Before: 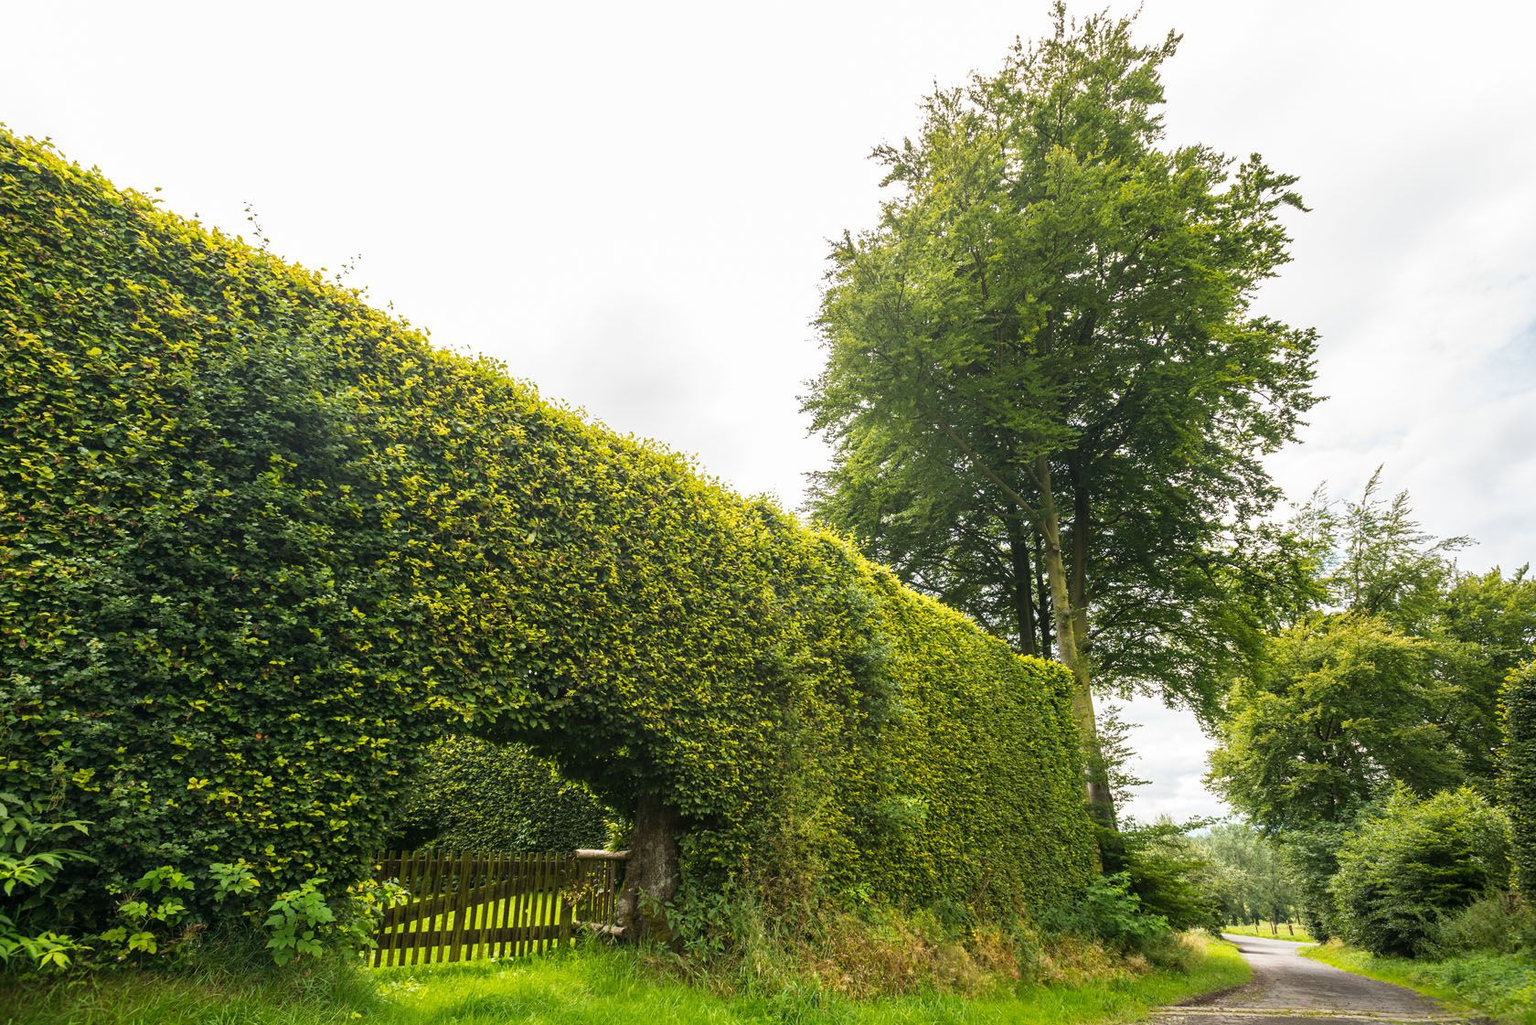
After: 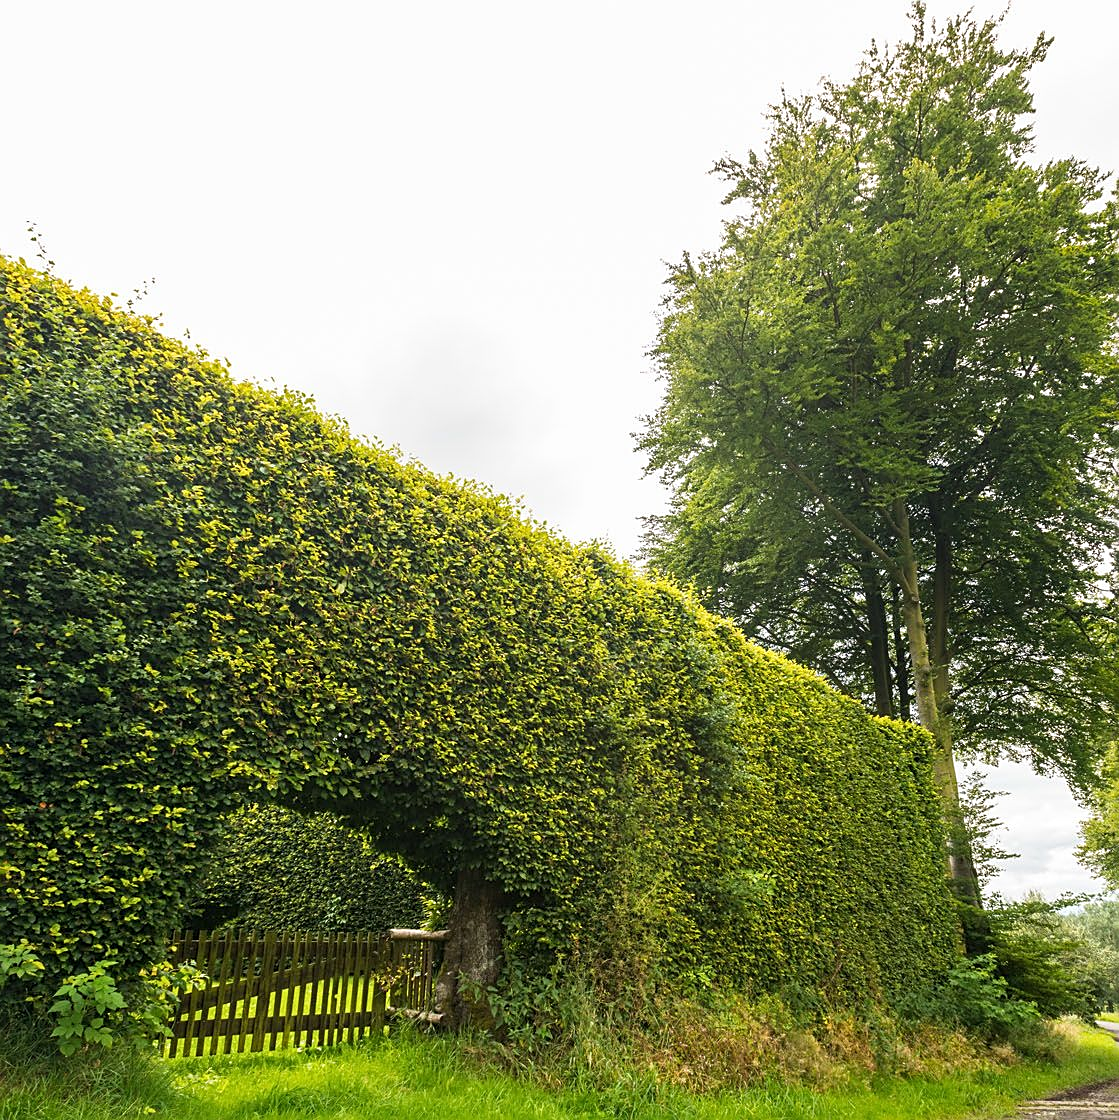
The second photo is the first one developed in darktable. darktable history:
sharpen: on, module defaults
crop and rotate: left 14.292%, right 19.041%
